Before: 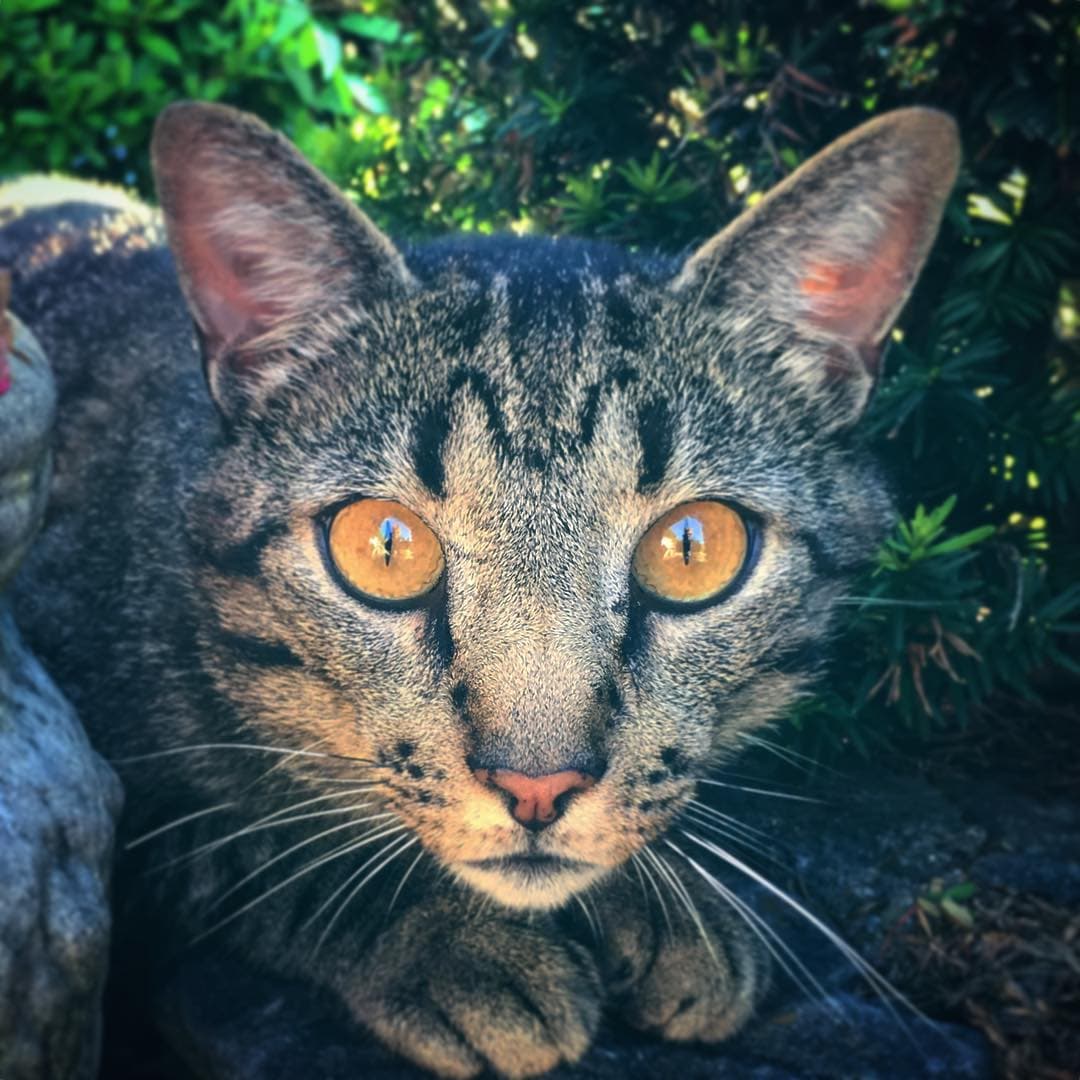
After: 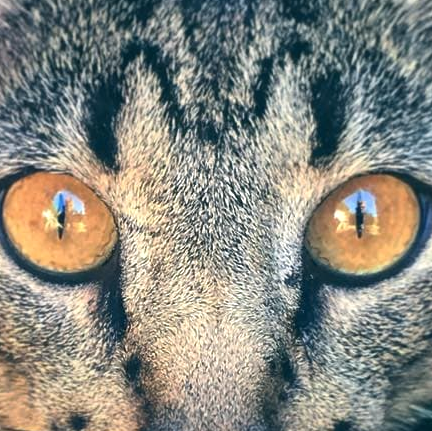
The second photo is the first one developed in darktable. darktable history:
local contrast: mode bilateral grid, contrast 19, coarseness 51, detail 150%, midtone range 0.2
crop: left 30.322%, top 30.317%, right 29.629%, bottom 29.697%
